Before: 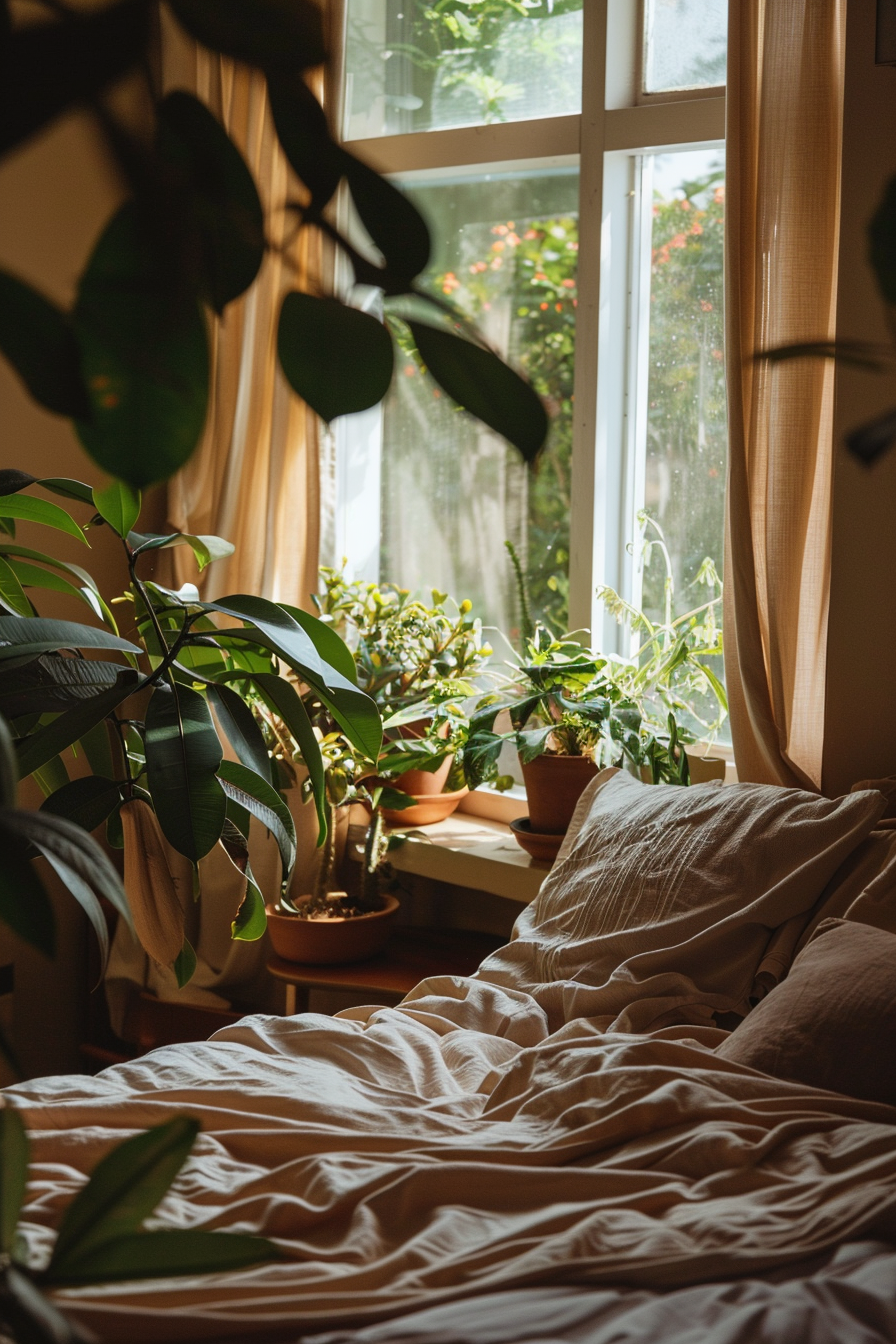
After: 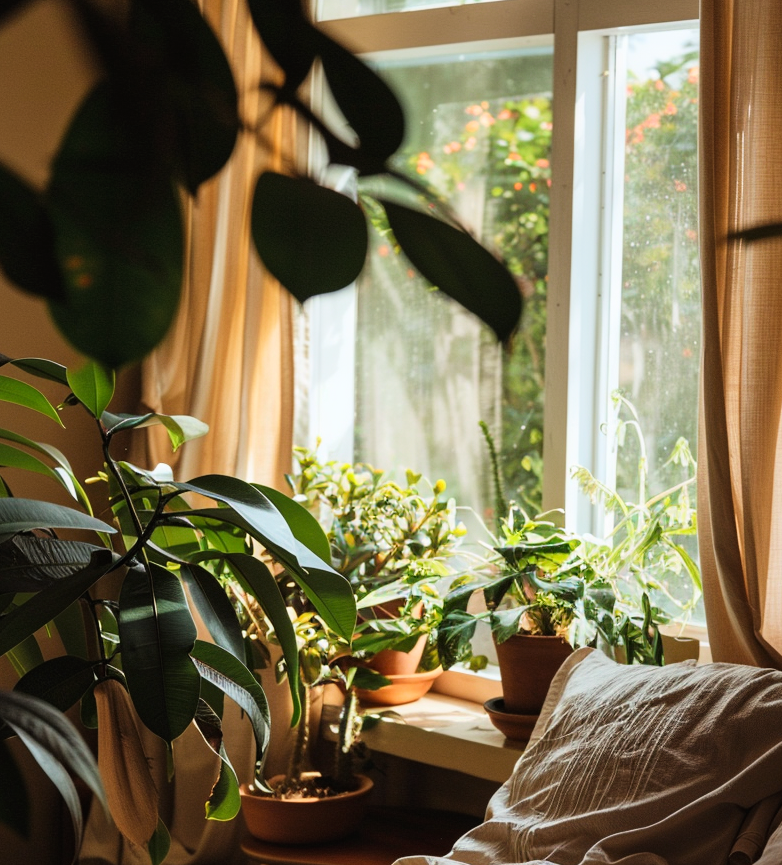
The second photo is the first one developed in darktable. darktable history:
tone curve: curves: ch0 [(0, 0) (0.004, 0.001) (0.133, 0.112) (0.325, 0.362) (0.832, 0.893) (1, 1)], color space Lab, linked channels, preserve colors none
crop: left 2.989%, top 8.929%, right 9.668%, bottom 26.681%
